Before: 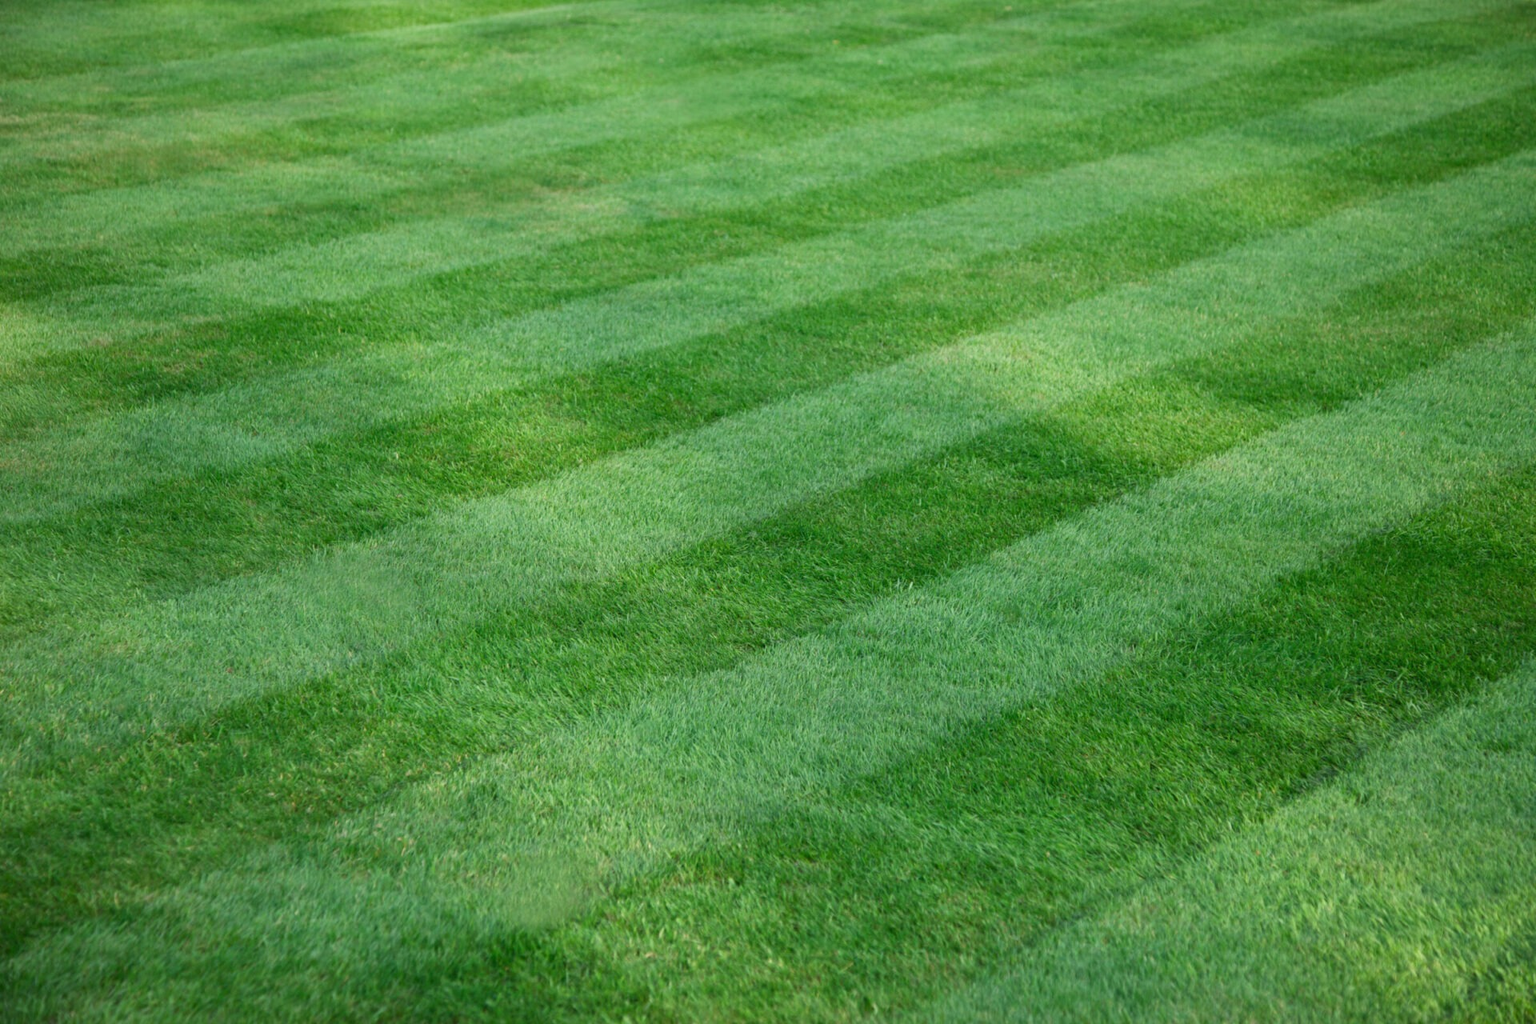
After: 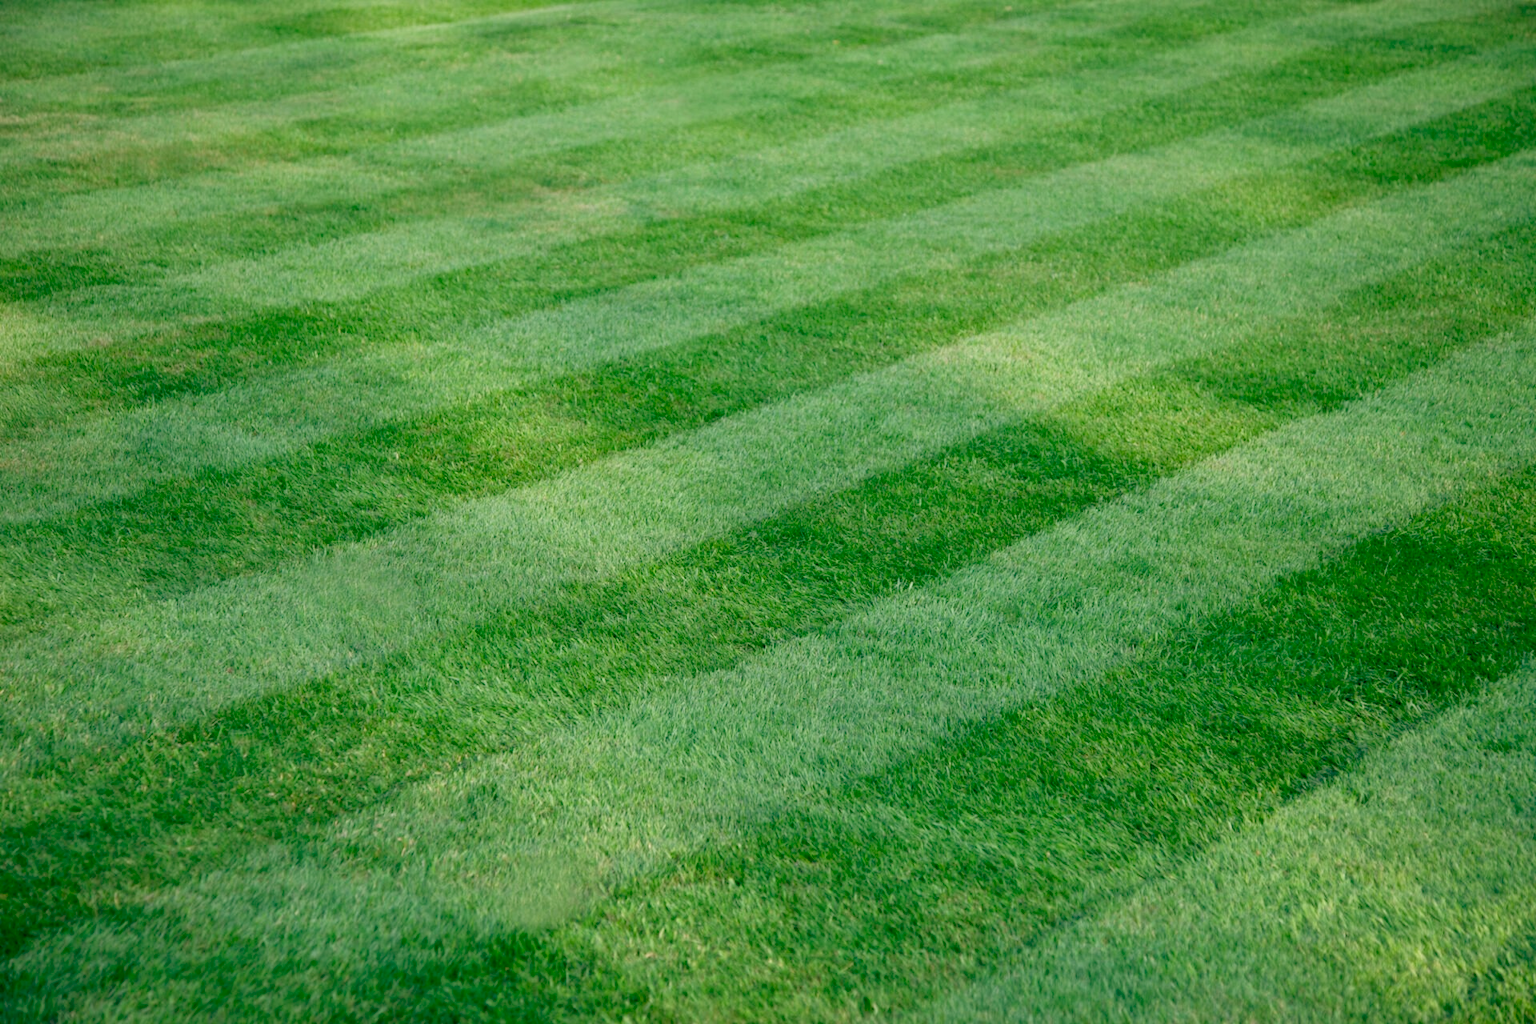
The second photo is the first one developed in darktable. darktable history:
color balance: lift [0.975, 0.993, 1, 1.015], gamma [1.1, 1, 1, 0.945], gain [1, 1.04, 1, 0.95]
white balance: red 1.05, blue 1.072
